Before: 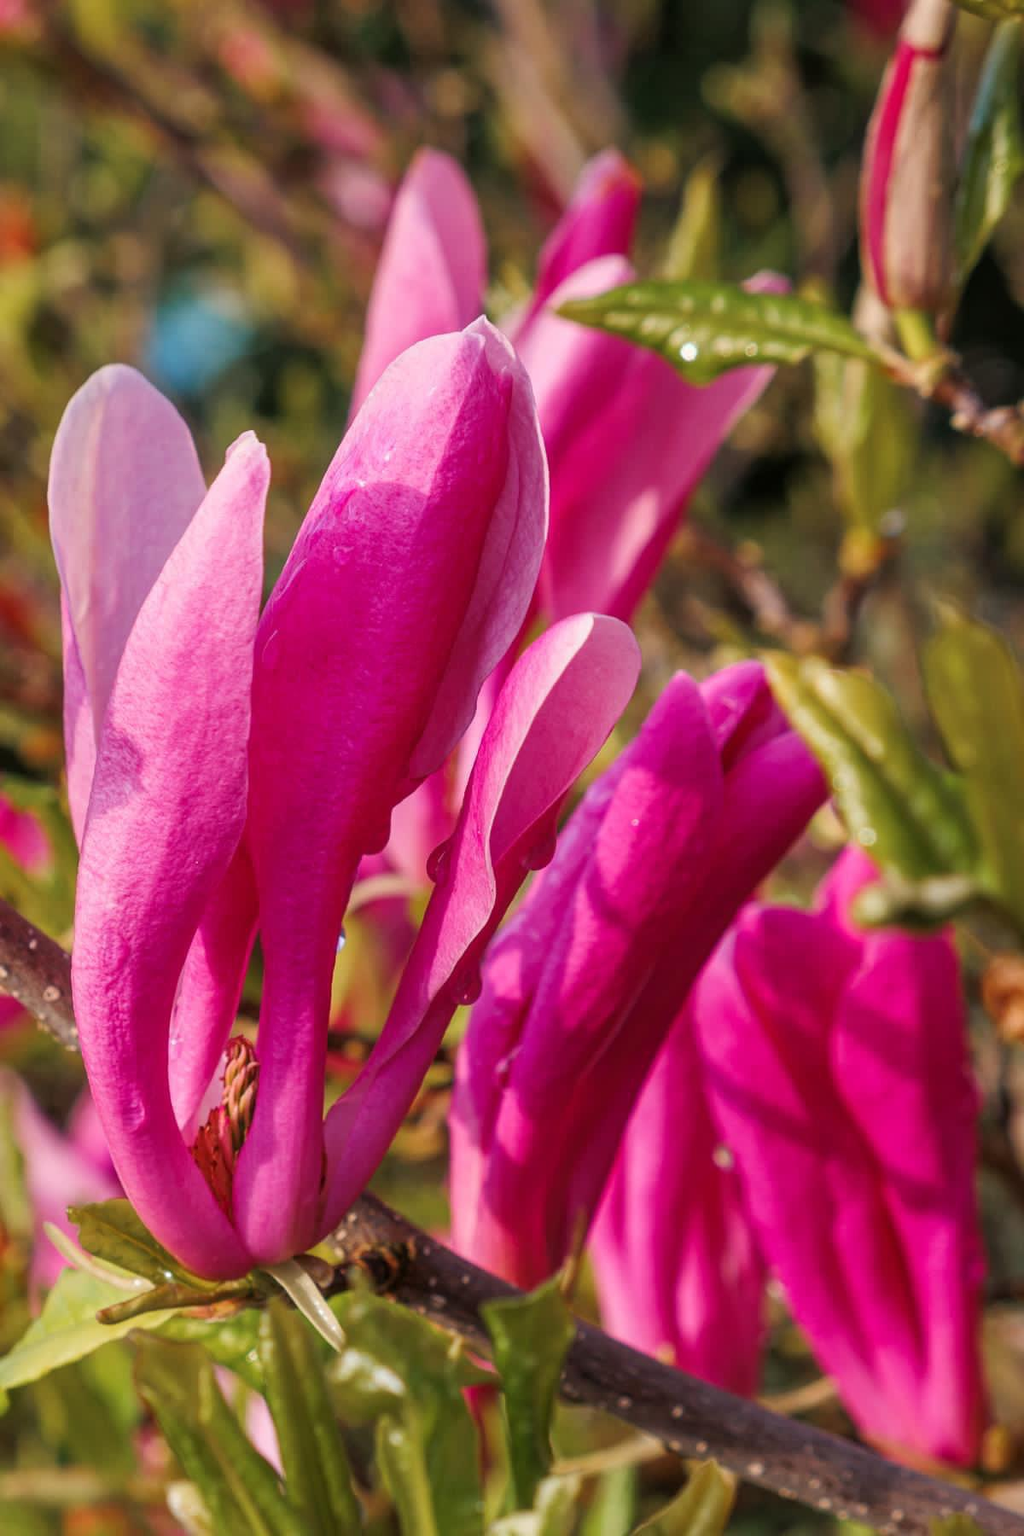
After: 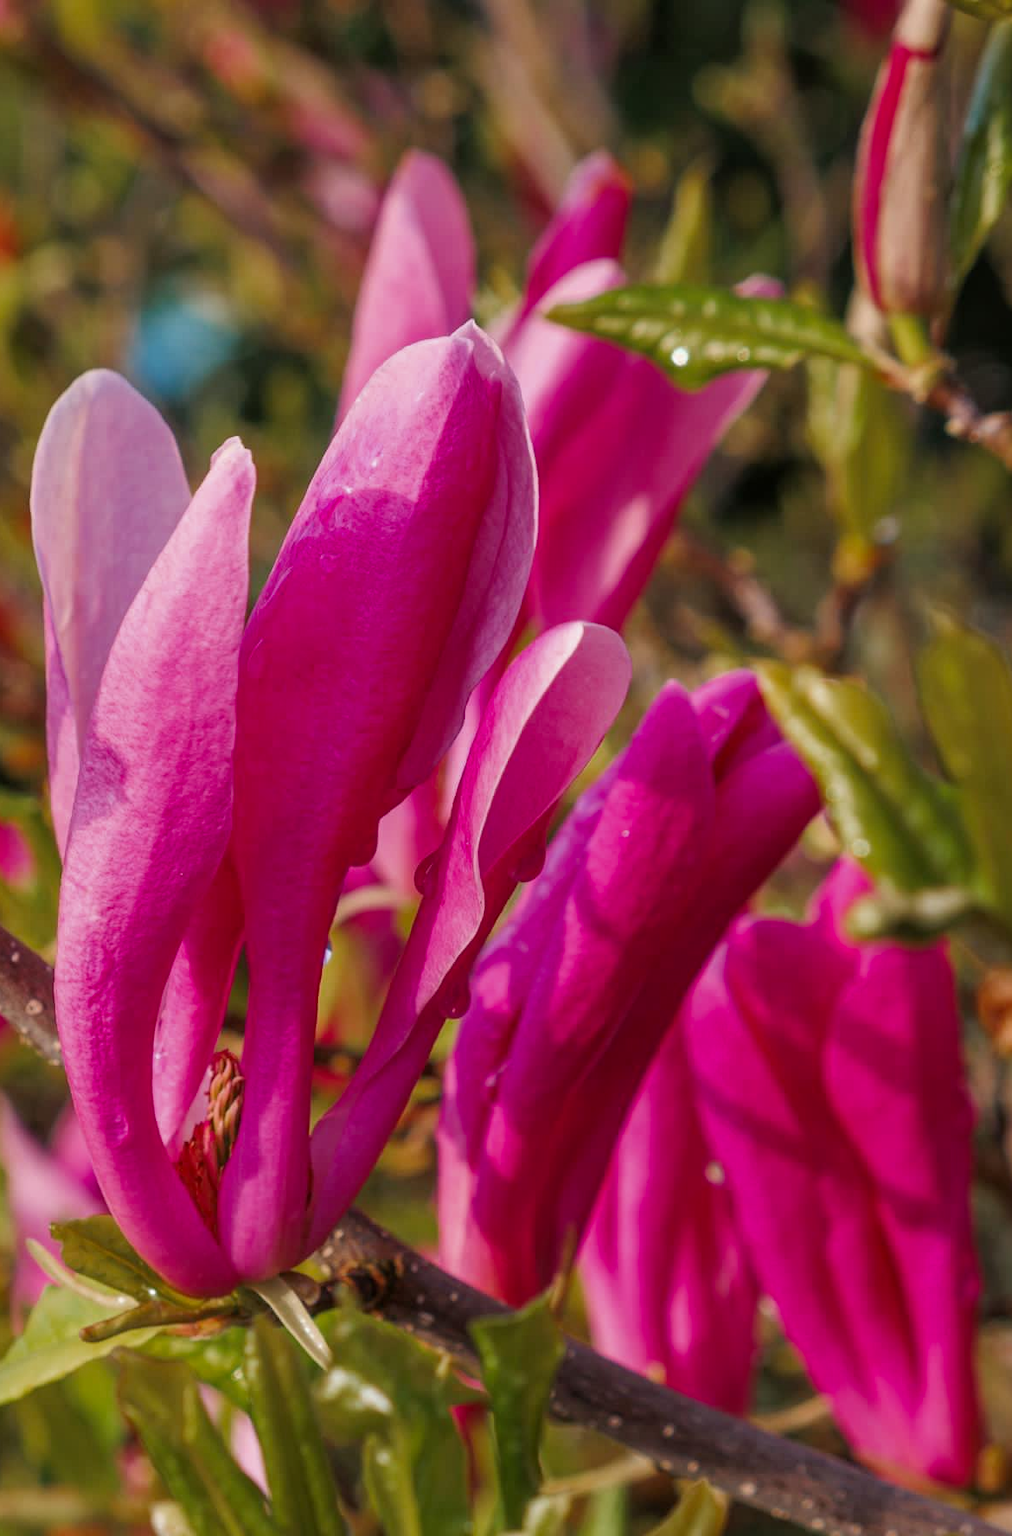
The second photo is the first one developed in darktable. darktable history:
crop and rotate: left 1.774%, right 0.633%, bottom 1.28%
color zones: curves: ch0 [(0, 0.425) (0.143, 0.422) (0.286, 0.42) (0.429, 0.419) (0.571, 0.419) (0.714, 0.42) (0.857, 0.422) (1, 0.425)]
